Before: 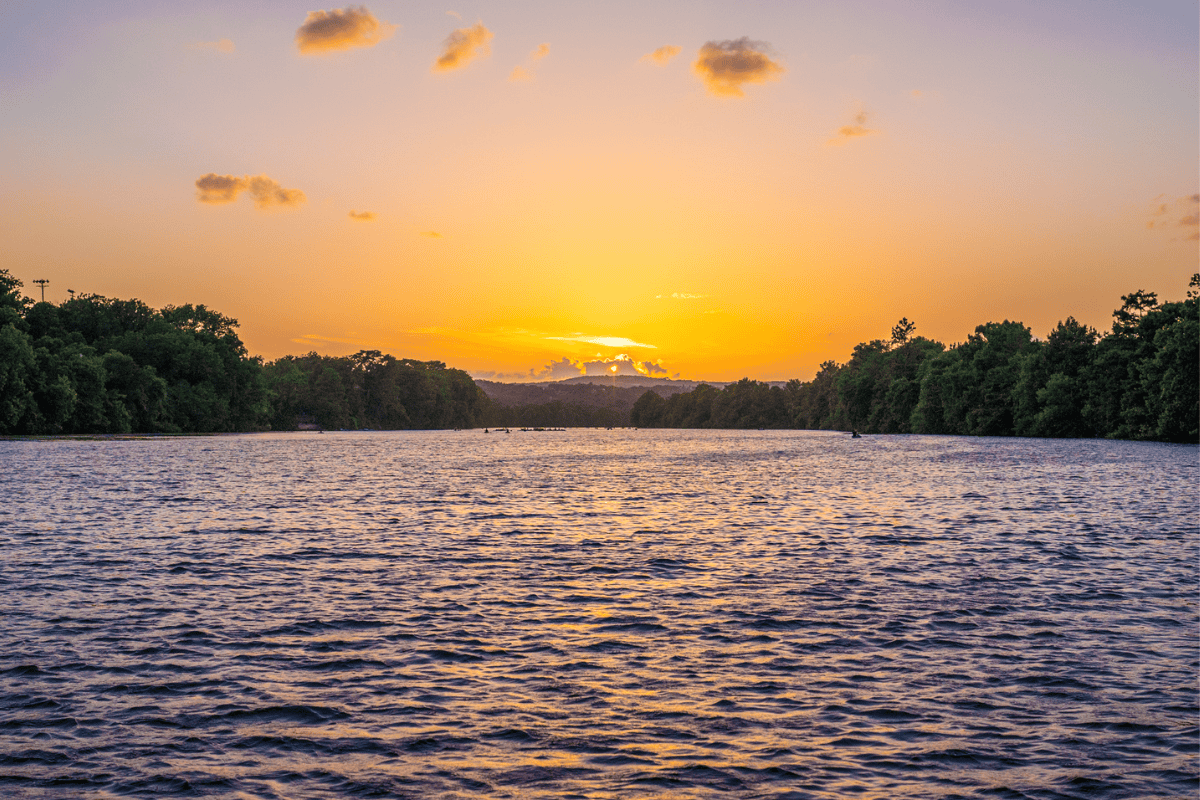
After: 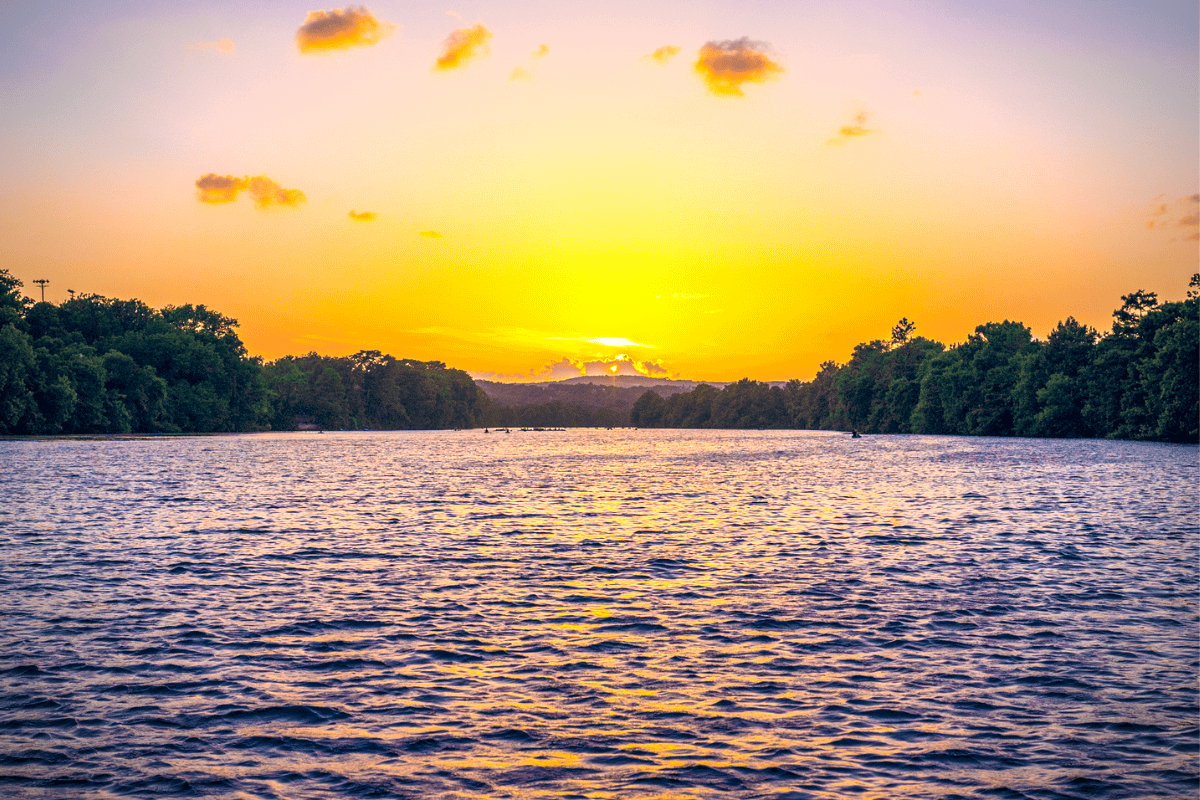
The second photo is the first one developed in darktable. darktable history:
color balance rgb: global offset › chroma 0.121%, global offset › hue 253.97°, perceptual saturation grading › global saturation 31.243%, perceptual brilliance grading › global brilliance 17.203%
vignetting: brightness -0.436, saturation -0.196
